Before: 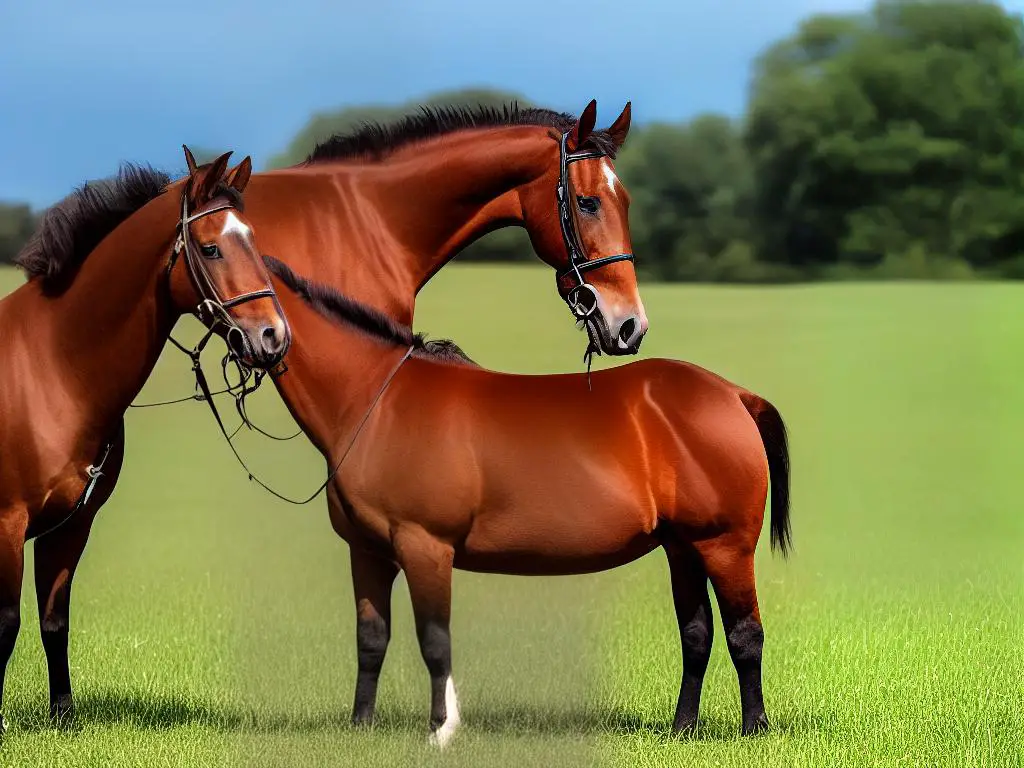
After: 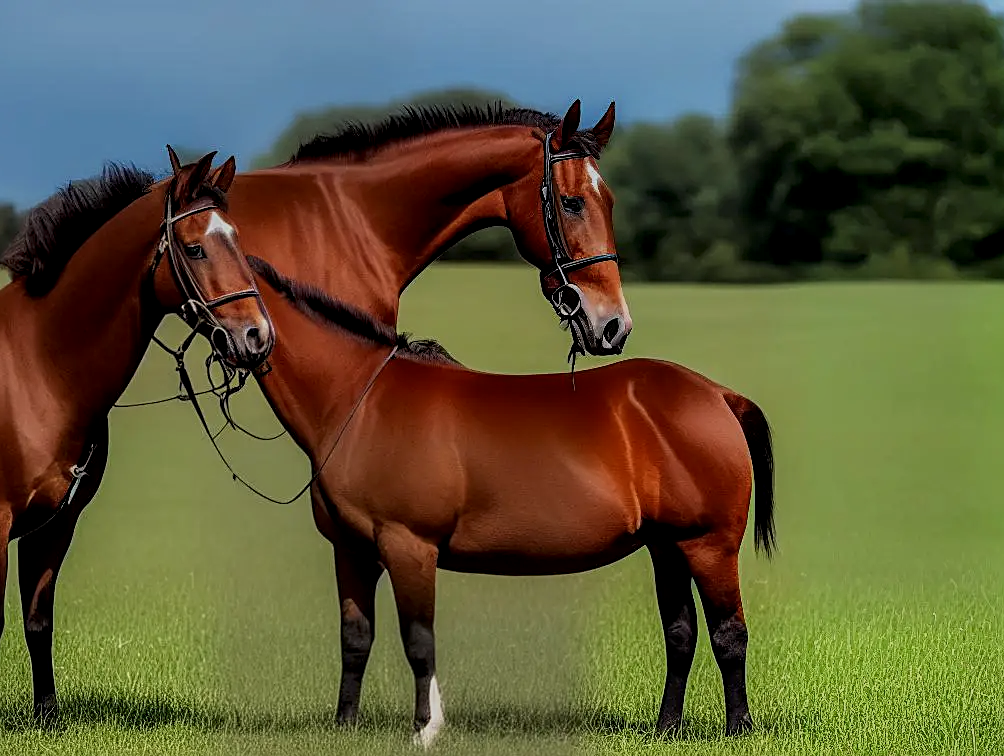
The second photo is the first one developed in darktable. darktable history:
sharpen: on, module defaults
exposure: black level correction 0, exposure -0.838 EV, compensate exposure bias true, compensate highlight preservation false
crop: left 1.654%, right 0.28%, bottom 1.493%
local contrast: detail 130%
